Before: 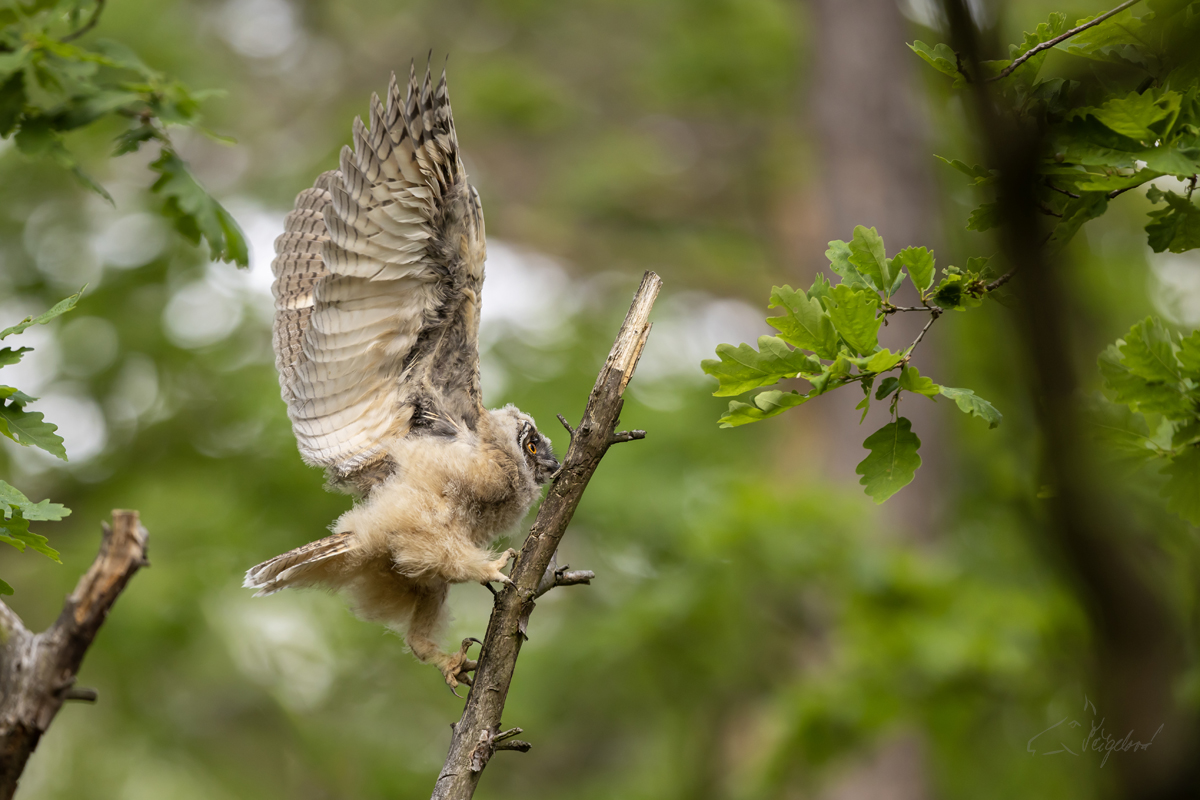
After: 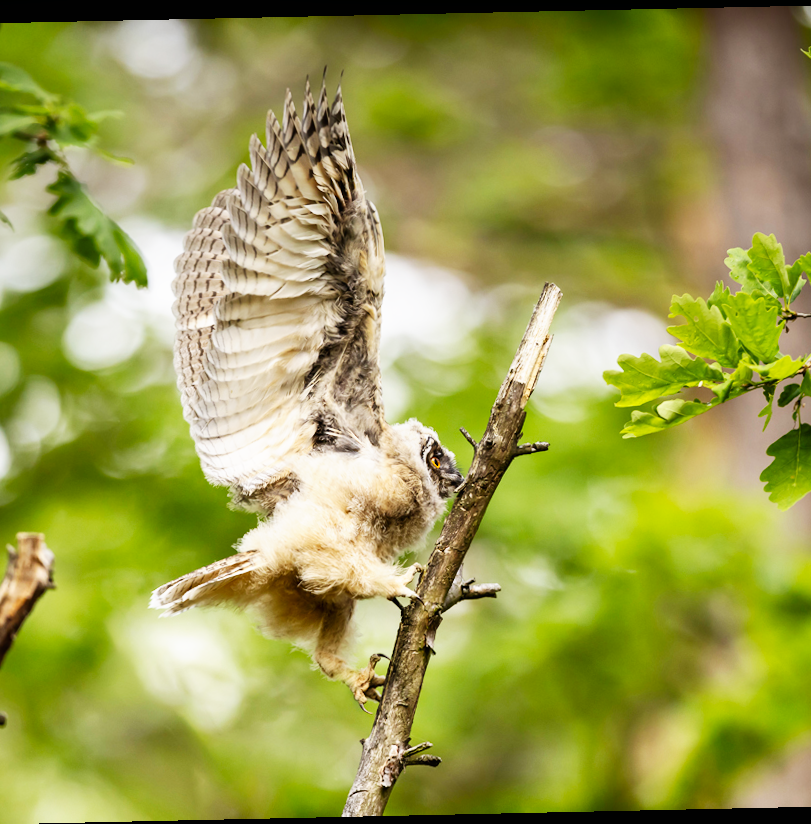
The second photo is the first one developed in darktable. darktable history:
crop and rotate: left 8.786%, right 24.548%
shadows and highlights: shadows -88.03, highlights -35.45, shadows color adjustment 99.15%, highlights color adjustment 0%, soften with gaussian
rotate and perspective: rotation -1.24°, automatic cropping off
base curve: curves: ch0 [(0, 0) (0.007, 0.004) (0.027, 0.03) (0.046, 0.07) (0.207, 0.54) (0.442, 0.872) (0.673, 0.972) (1, 1)], preserve colors none
tone curve: preserve colors none
graduated density: on, module defaults
